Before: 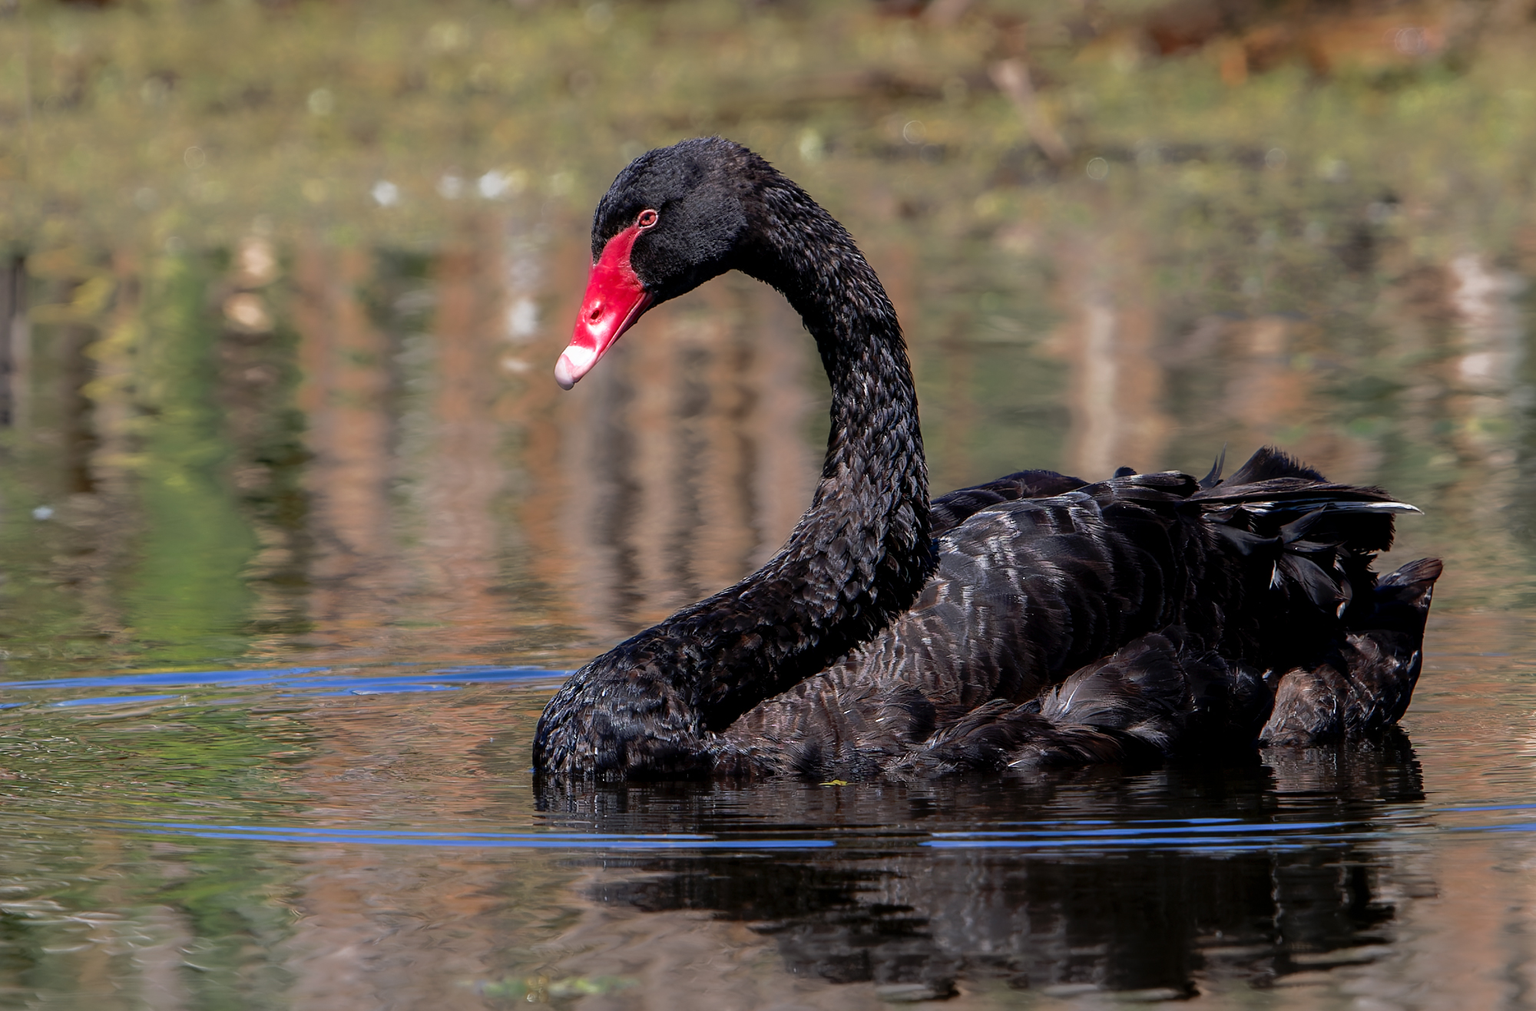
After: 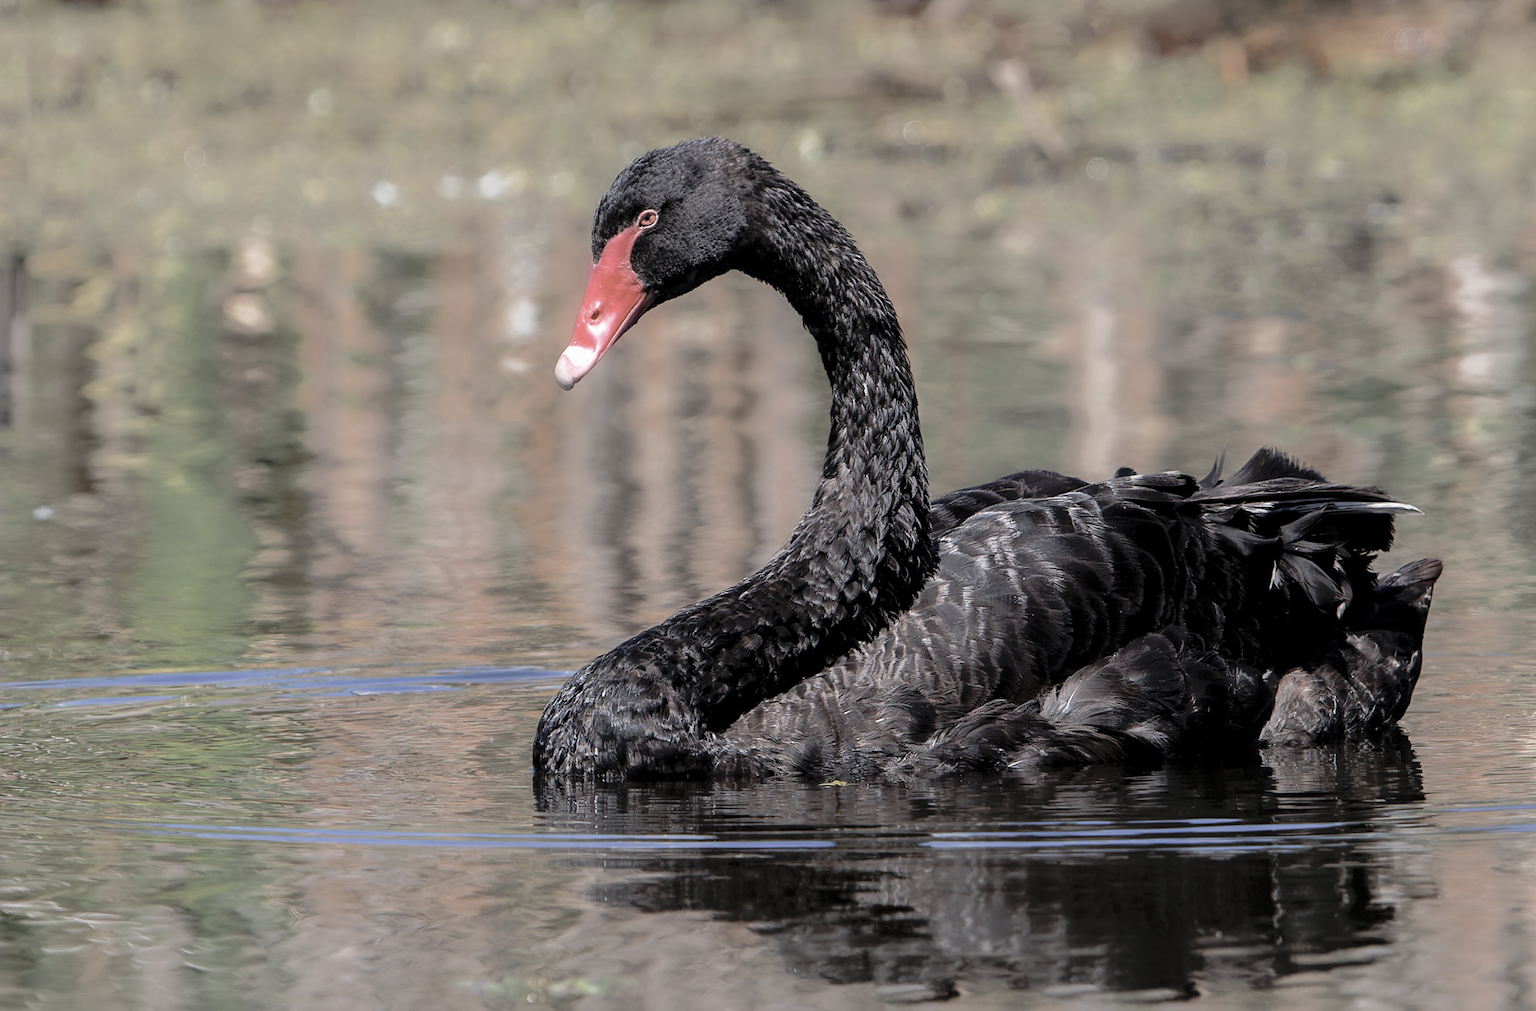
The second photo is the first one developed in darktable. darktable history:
contrast brightness saturation: brightness 0.184, saturation -0.486
